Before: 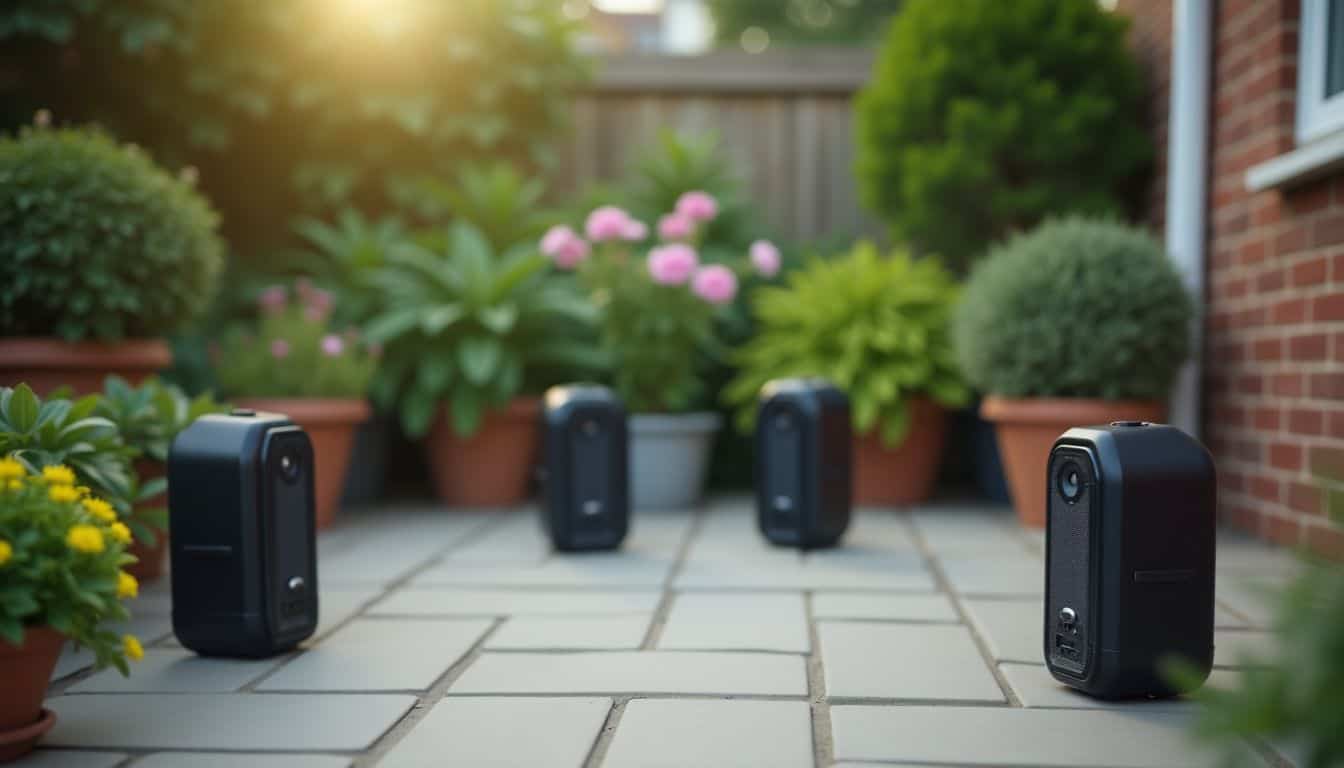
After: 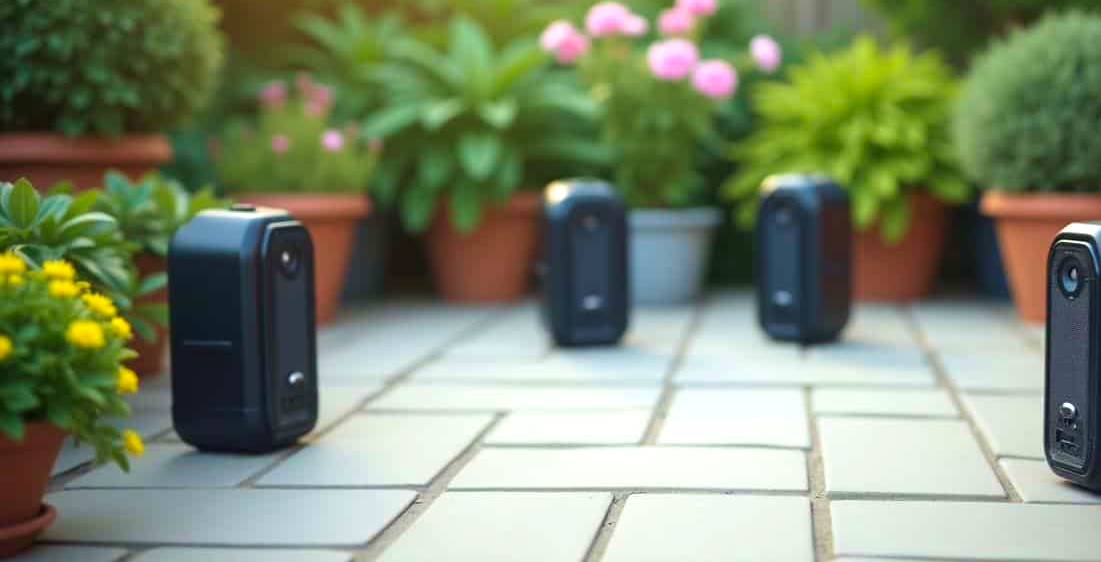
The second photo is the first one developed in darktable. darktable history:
exposure: black level correction 0, exposure 0.692 EV, compensate highlight preservation false
crop: top 26.806%, right 18.061%
velvia: on, module defaults
contrast brightness saturation: saturation 0.126
